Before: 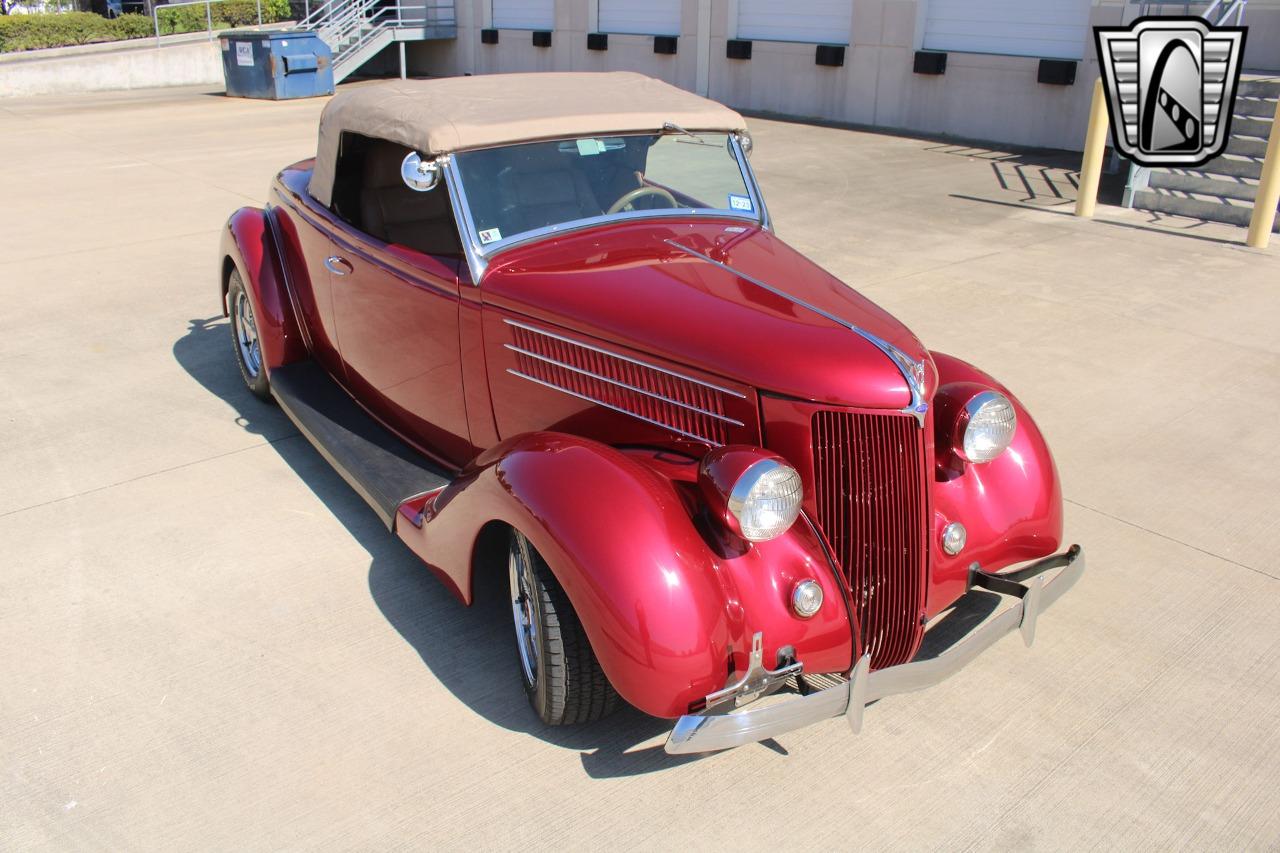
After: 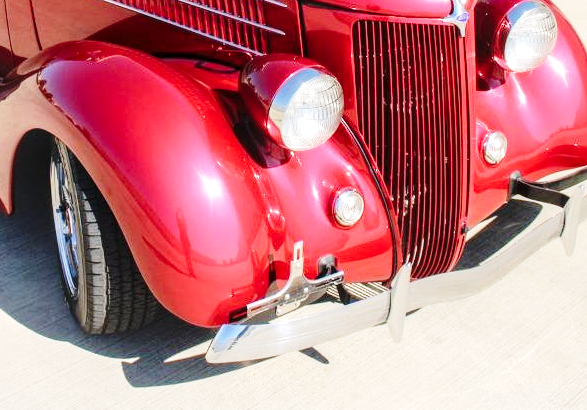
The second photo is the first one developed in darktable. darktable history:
exposure: exposure 0.129 EV, compensate highlight preservation false
base curve: curves: ch0 [(0, 0) (0.028, 0.03) (0.121, 0.232) (0.46, 0.748) (0.859, 0.968) (1, 1)], preserve colors none
crop: left 35.878%, top 45.883%, right 18.22%, bottom 5.992%
local contrast: on, module defaults
